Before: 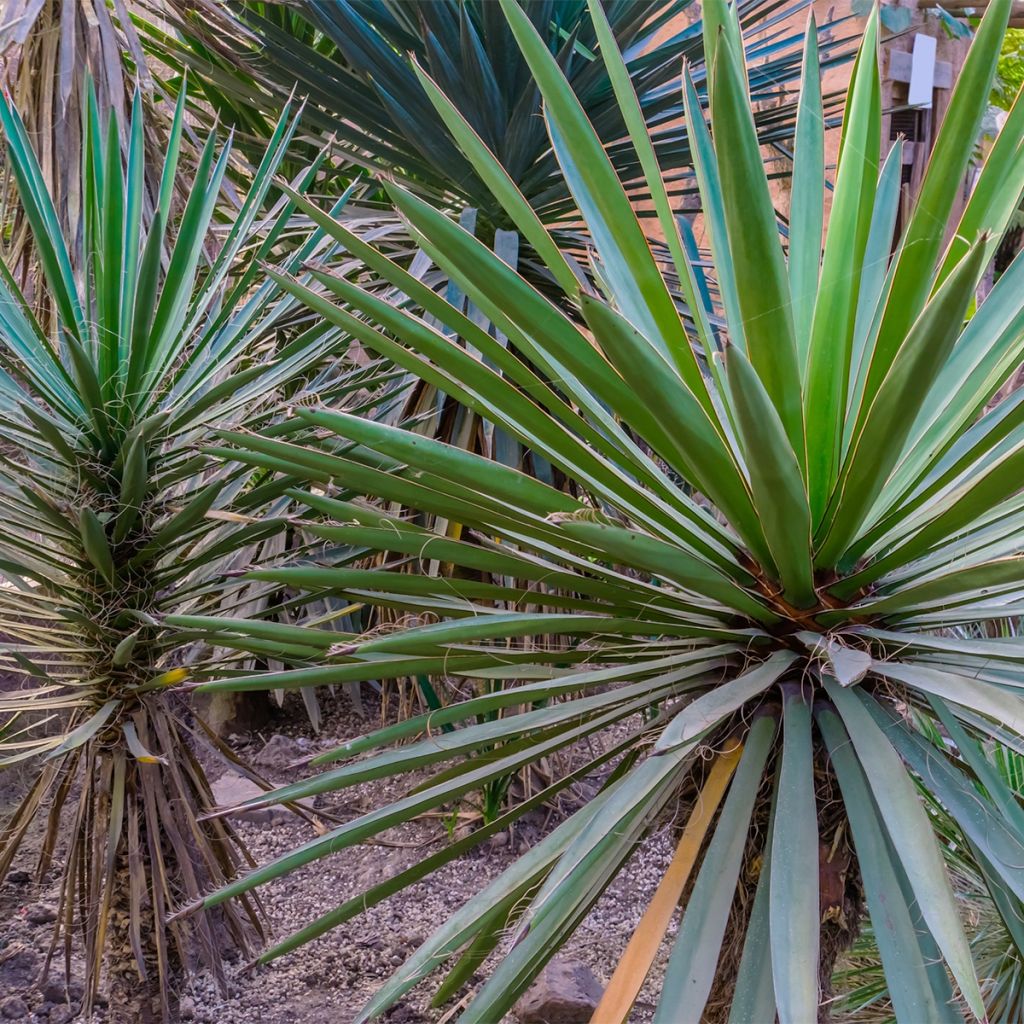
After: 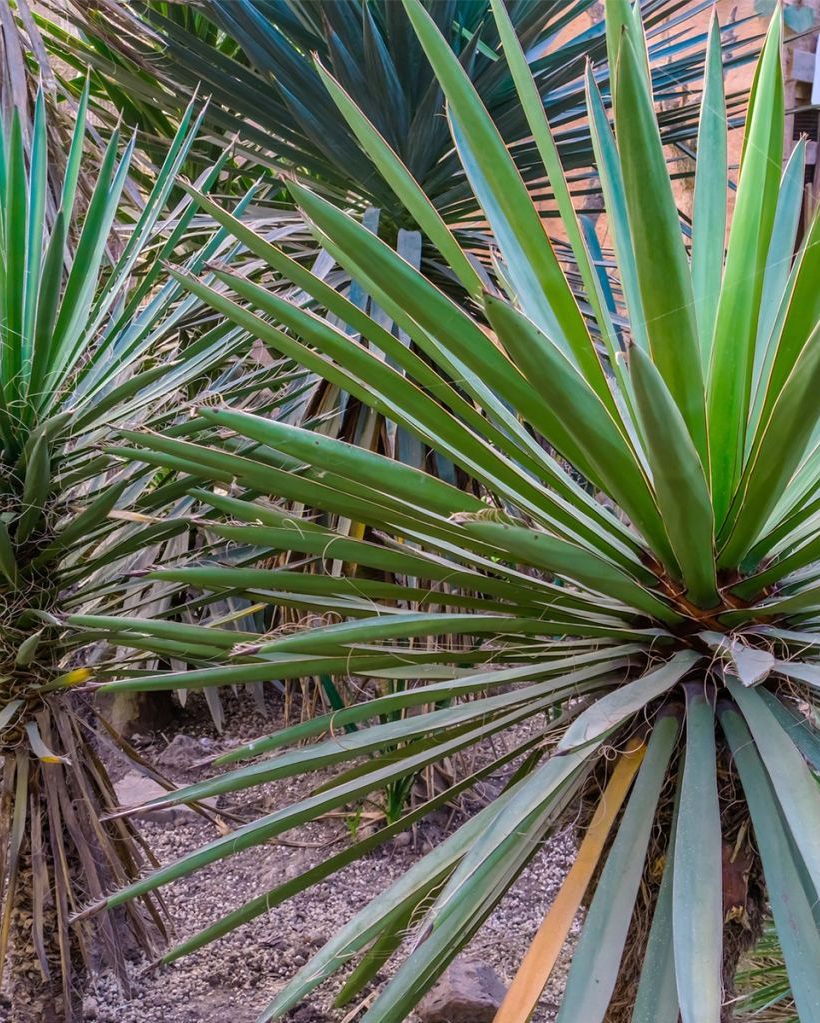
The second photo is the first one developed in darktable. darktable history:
crop and rotate: left 9.559%, right 10.266%
exposure: exposure 0.201 EV, compensate exposure bias true, compensate highlight preservation false
